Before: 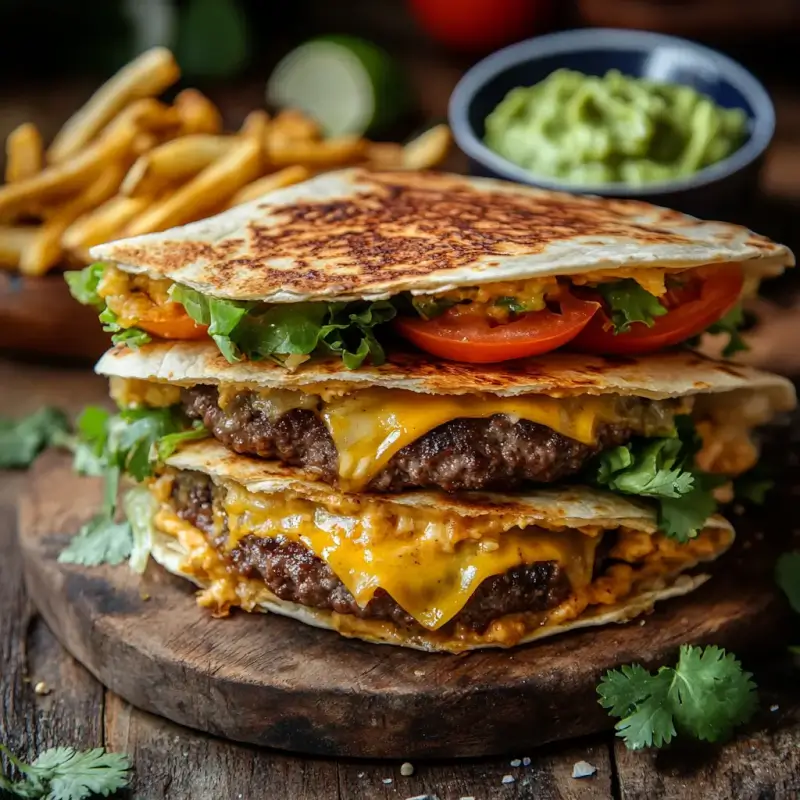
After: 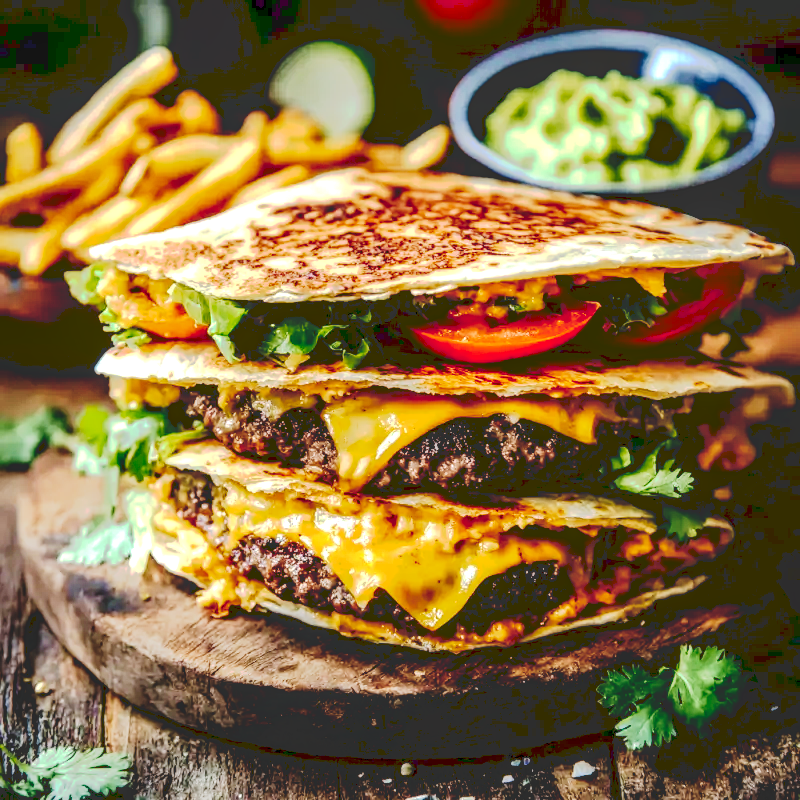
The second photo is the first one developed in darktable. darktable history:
contrast brightness saturation: contrast 0.148, brightness -0.011, saturation 0.099
tone equalizer: -8 EV -0.761 EV, -7 EV -0.715 EV, -6 EV -0.601 EV, -5 EV -0.401 EV, -3 EV 0.374 EV, -2 EV 0.6 EV, -1 EV 0.685 EV, +0 EV 0.757 EV
velvia: on, module defaults
local contrast: on, module defaults
tone curve: curves: ch0 [(0, 0) (0.003, 0.185) (0.011, 0.185) (0.025, 0.187) (0.044, 0.185) (0.069, 0.185) (0.1, 0.18) (0.136, 0.18) (0.177, 0.179) (0.224, 0.202) (0.277, 0.252) (0.335, 0.343) (0.399, 0.452) (0.468, 0.553) (0.543, 0.643) (0.623, 0.717) (0.709, 0.778) (0.801, 0.82) (0.898, 0.856) (1, 1)], preserve colors none
